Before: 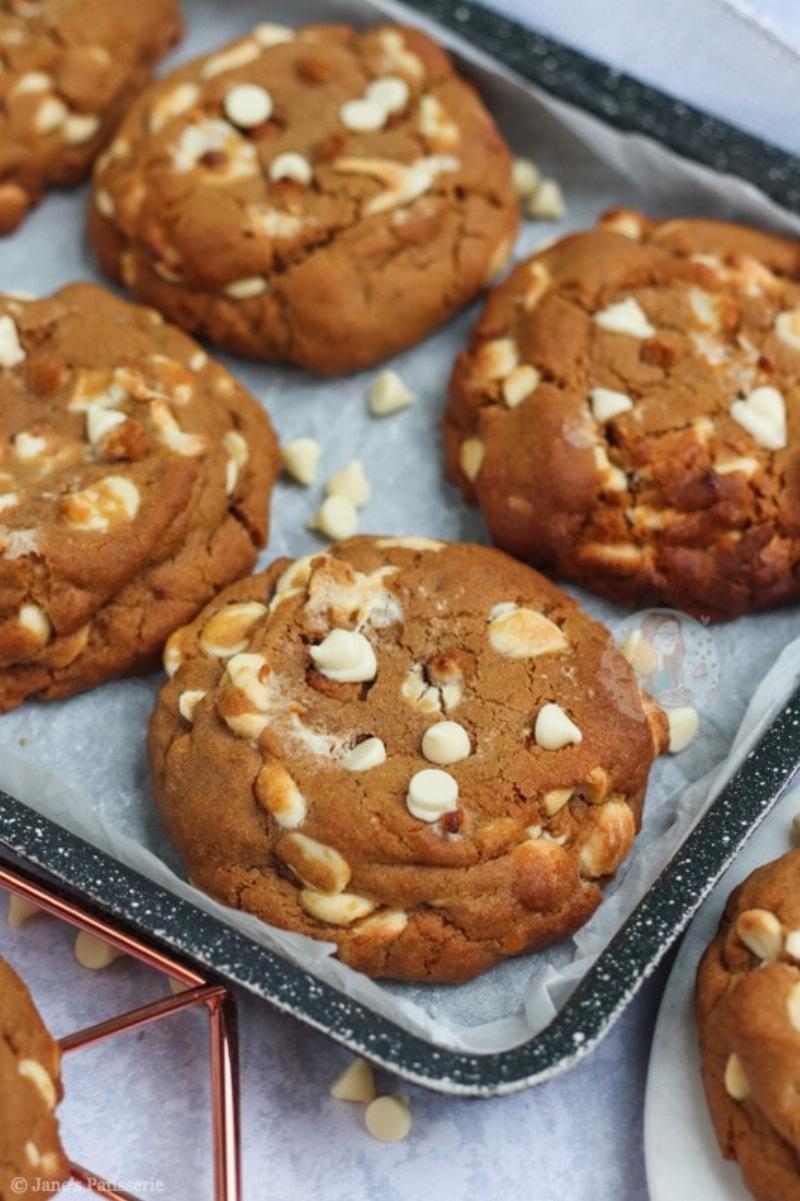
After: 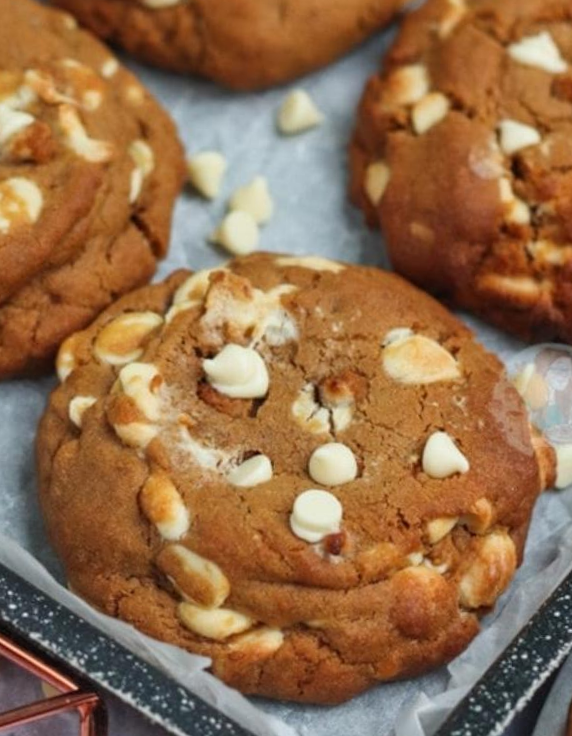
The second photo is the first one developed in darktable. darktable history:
crop and rotate: angle -3.58°, left 9.729%, top 20.999%, right 12.177%, bottom 12.044%
shadows and highlights: shadows 60.79, soften with gaussian
